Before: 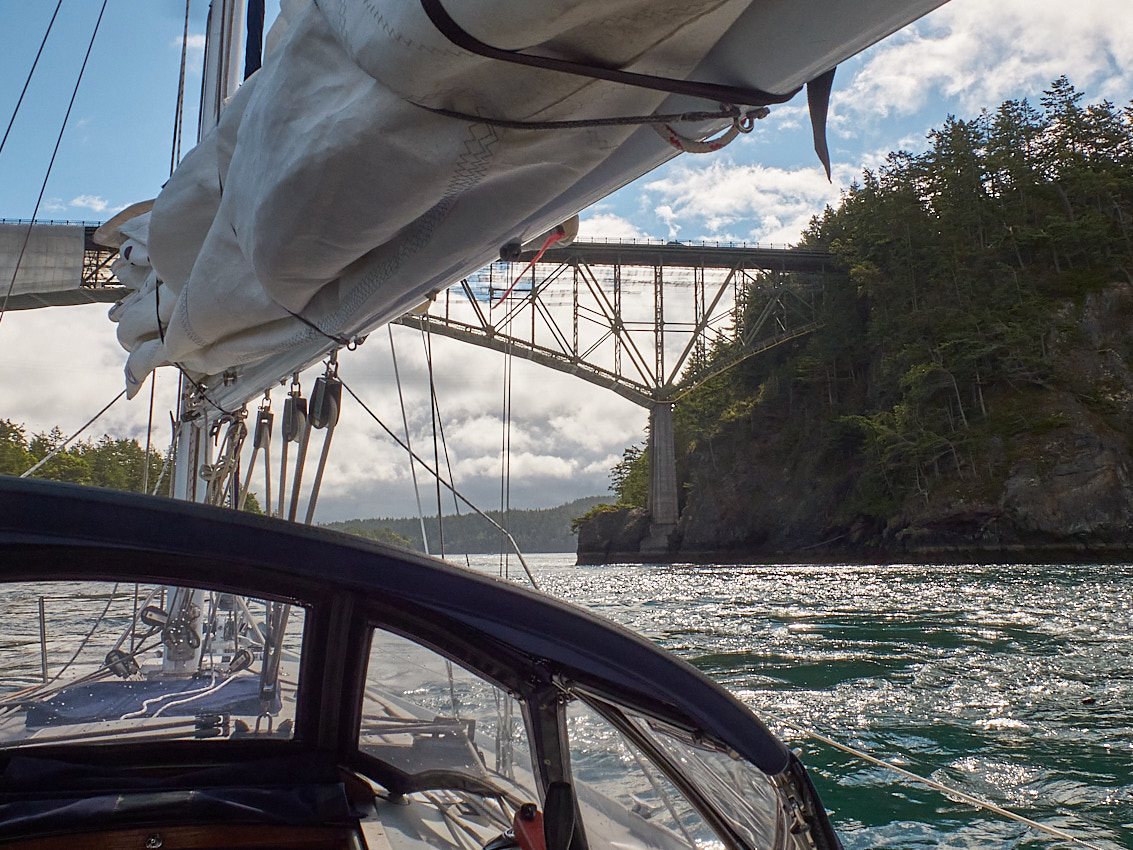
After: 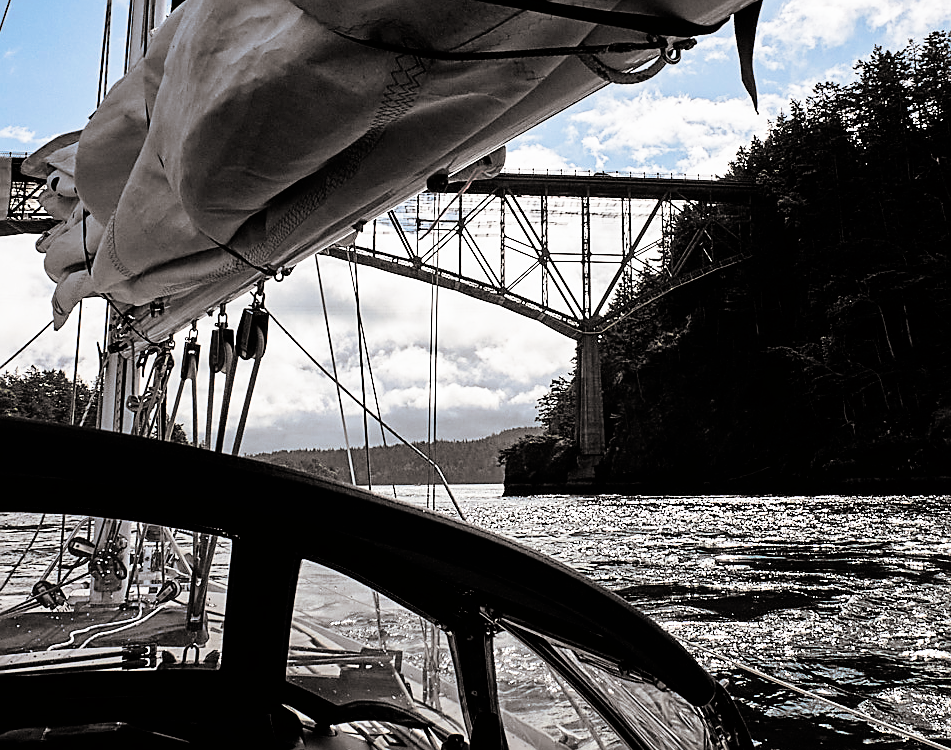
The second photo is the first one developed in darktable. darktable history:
filmic rgb: black relative exposure -3.75 EV, white relative exposure 2.4 EV, dynamic range scaling -50%, hardness 3.42, latitude 30%, contrast 1.8
white balance: red 0.98, blue 1.034
sharpen: on, module defaults
crop: left 6.446%, top 8.188%, right 9.538%, bottom 3.548%
split-toning: shadows › hue 26°, shadows › saturation 0.09, highlights › hue 40°, highlights › saturation 0.18, balance -63, compress 0%
